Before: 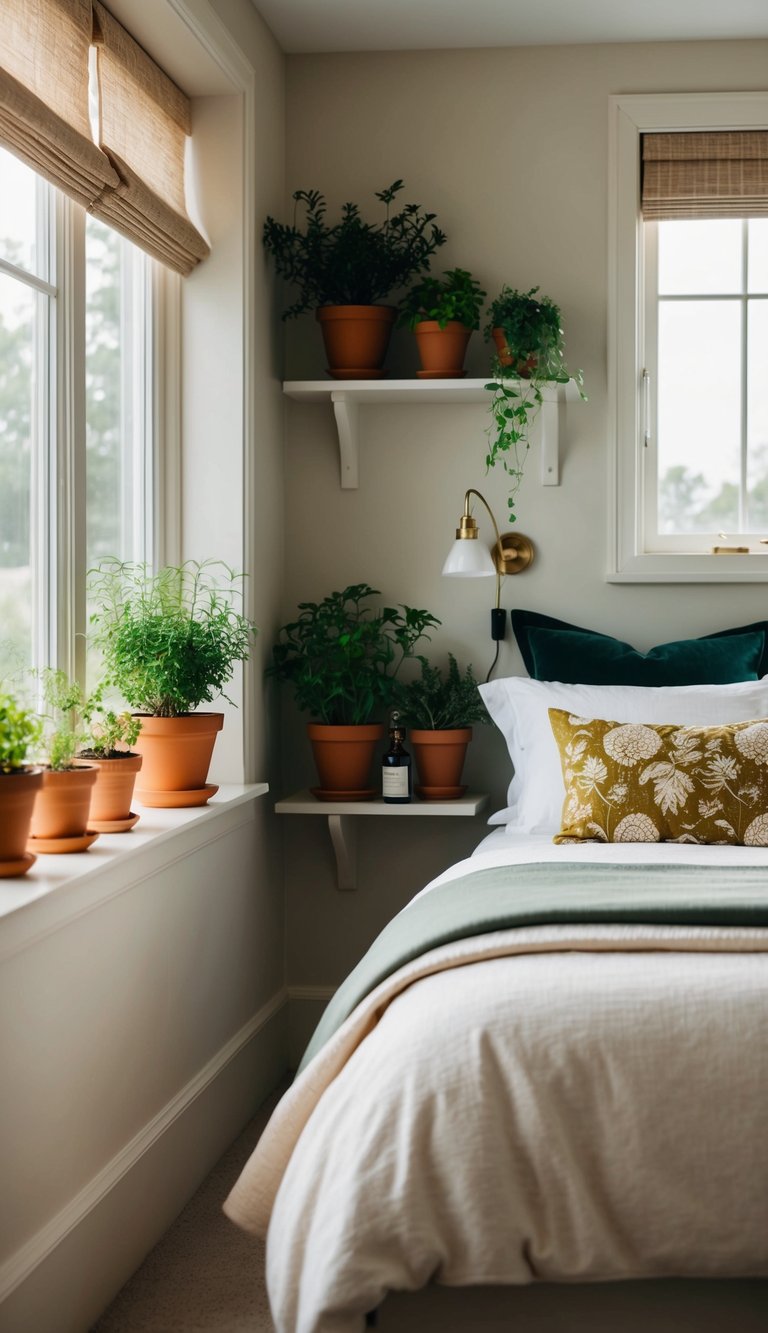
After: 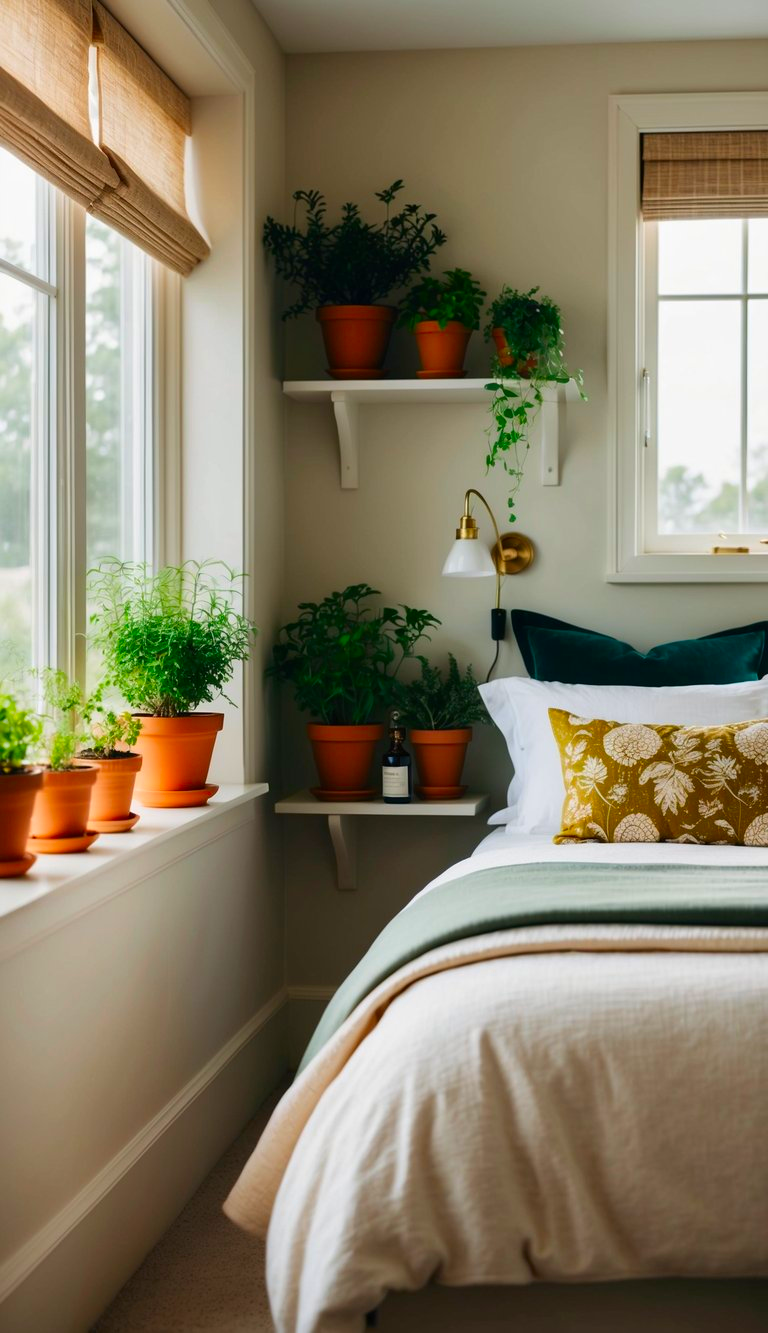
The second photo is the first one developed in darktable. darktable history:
contrast brightness saturation: saturation 0.5
